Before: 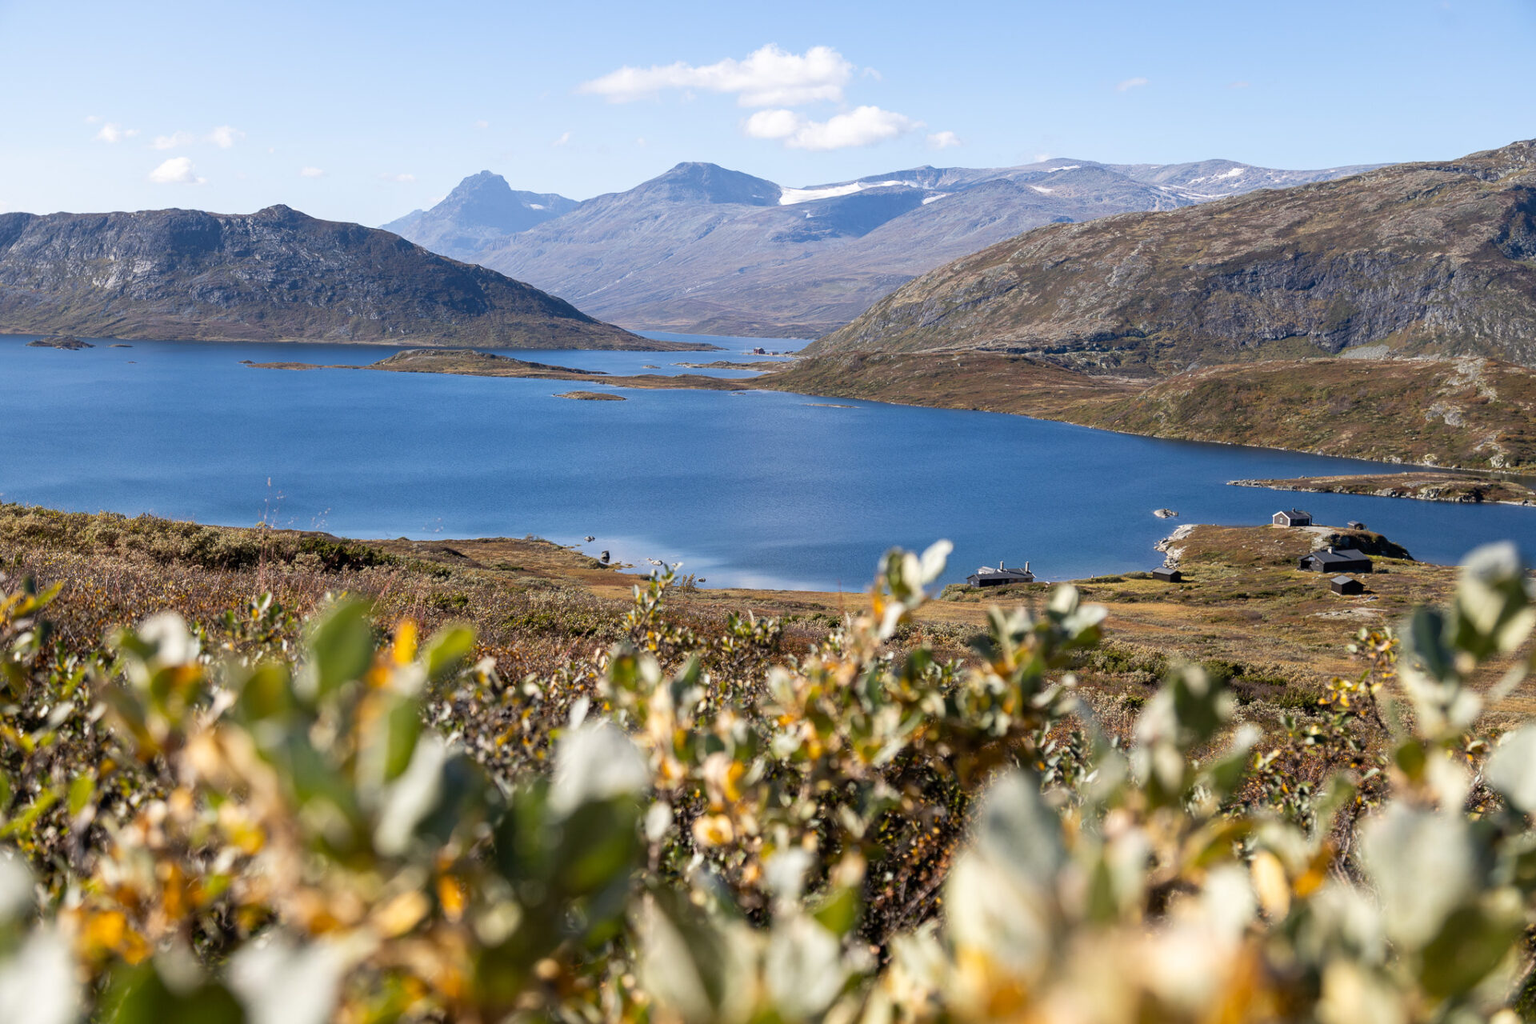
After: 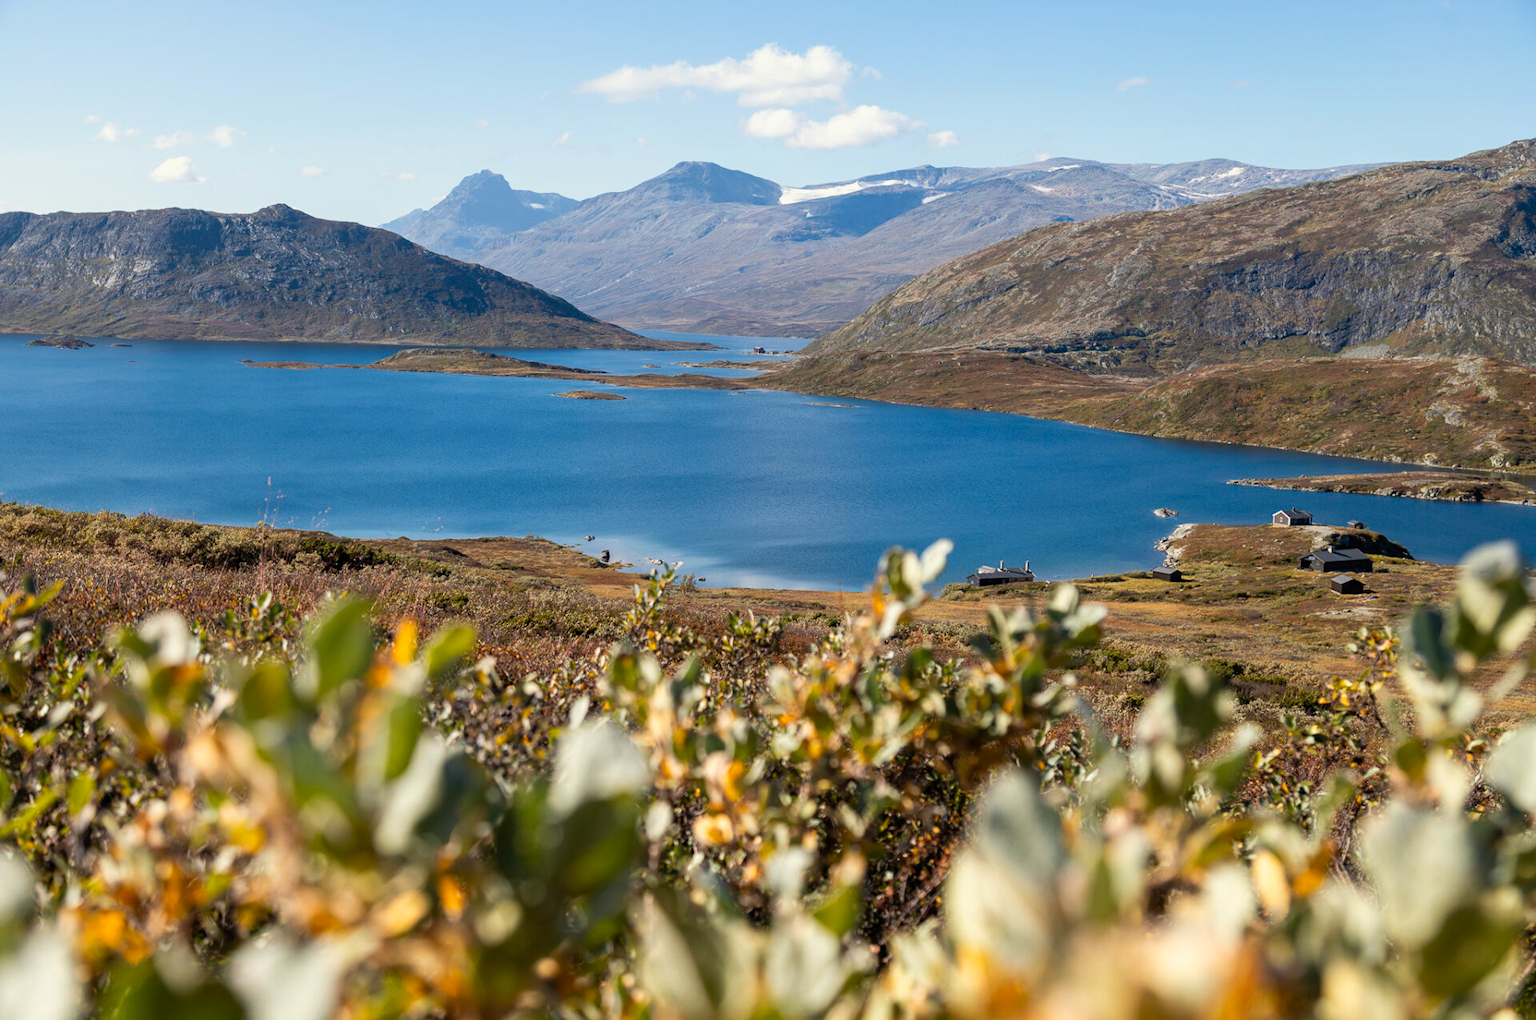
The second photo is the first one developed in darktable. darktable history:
color calibration: output R [0.972, 0.068, -0.094, 0], output G [-0.178, 1.216, -0.086, 0], output B [0.095, -0.136, 0.98, 0], x 0.341, y 0.354, temperature 5163 K
crop: top 0.109%, bottom 0.193%
